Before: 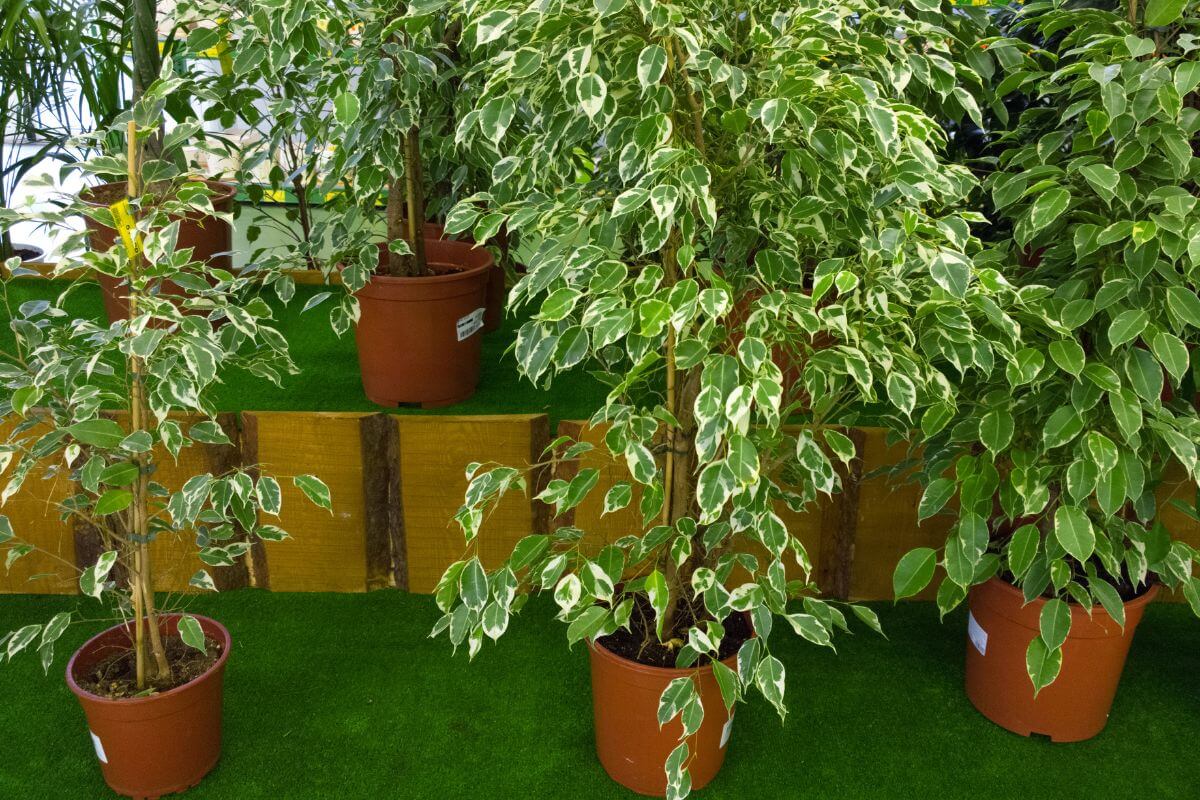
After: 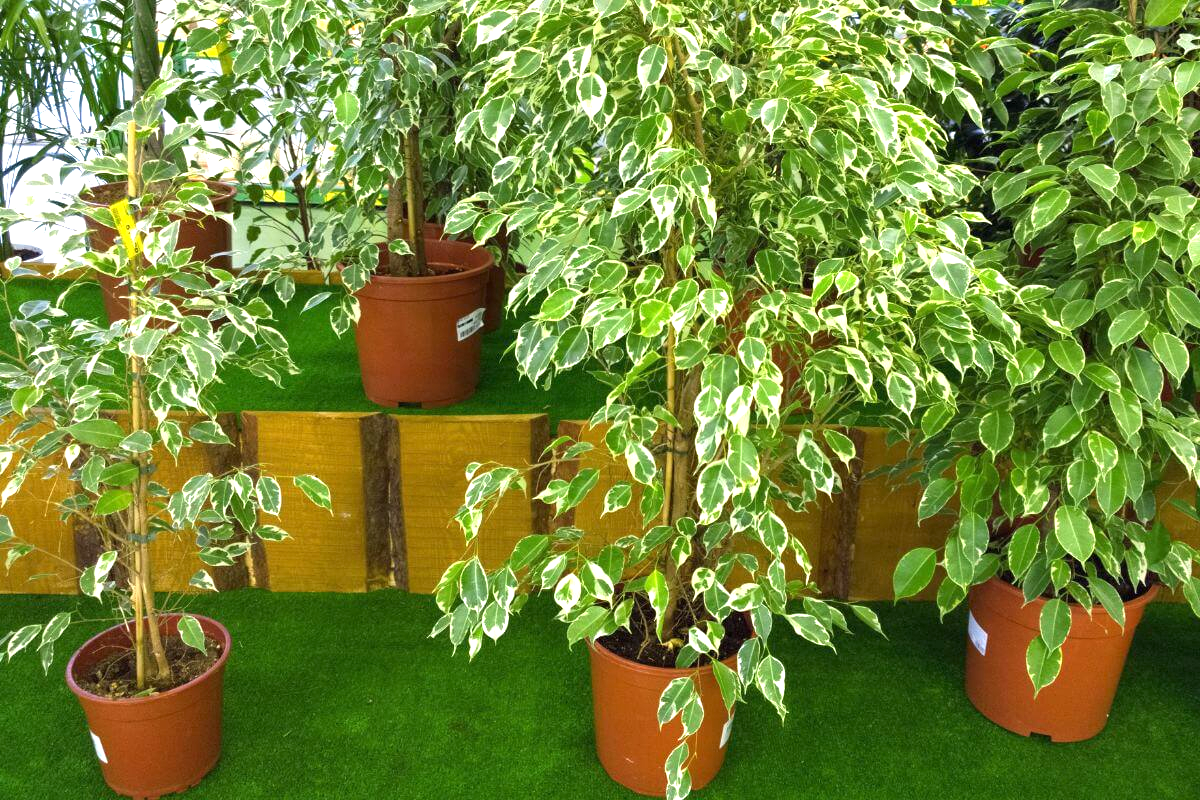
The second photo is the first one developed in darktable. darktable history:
exposure: exposure 0.945 EV, compensate highlight preservation false
